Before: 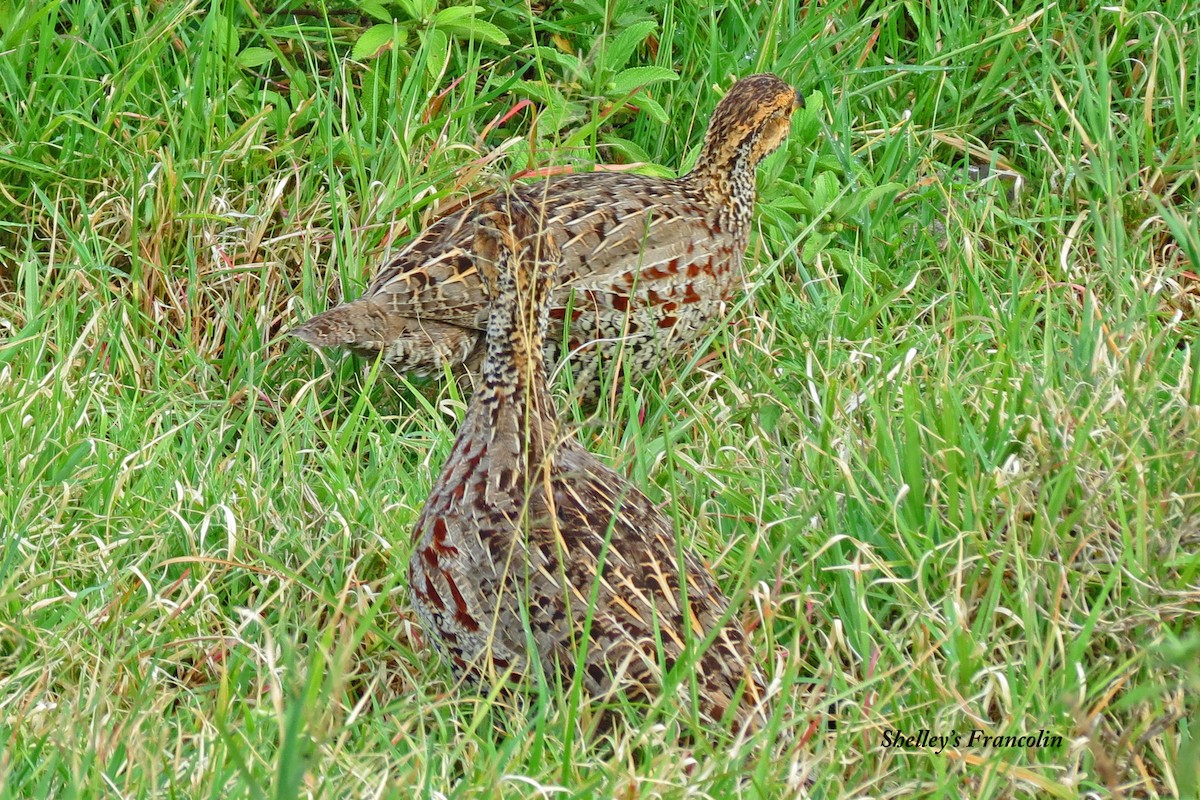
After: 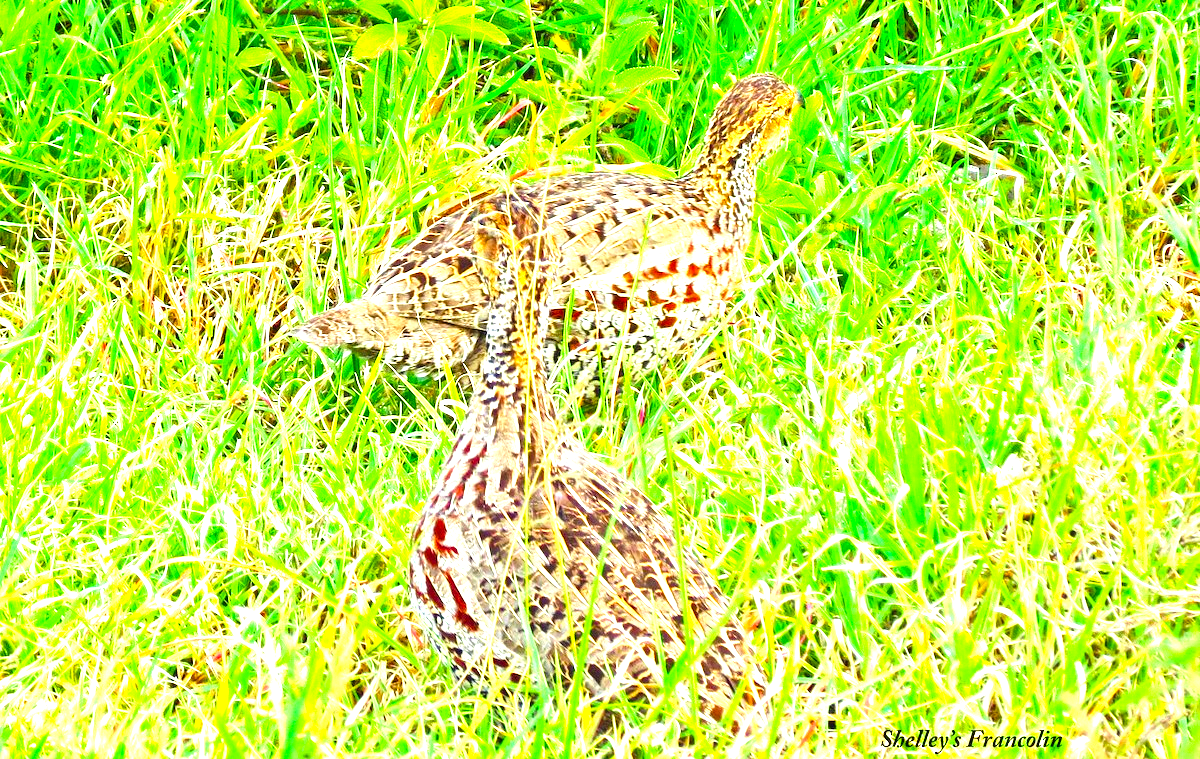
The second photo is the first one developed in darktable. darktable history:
color balance rgb: perceptual saturation grading › global saturation 25%, global vibrance 20%
levels: levels [0, 0.281, 0.562]
crop and rotate: top 0%, bottom 5.097%
